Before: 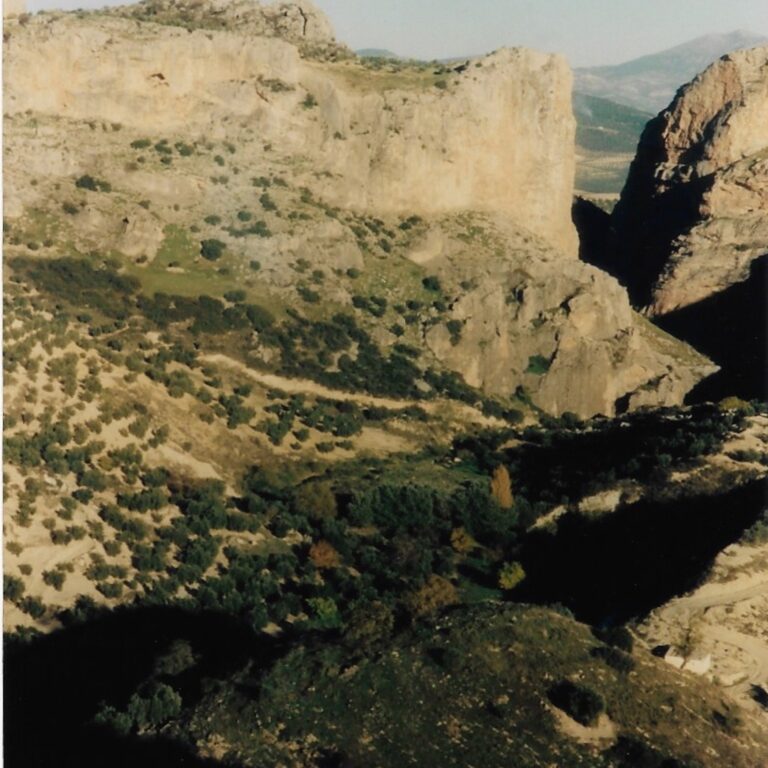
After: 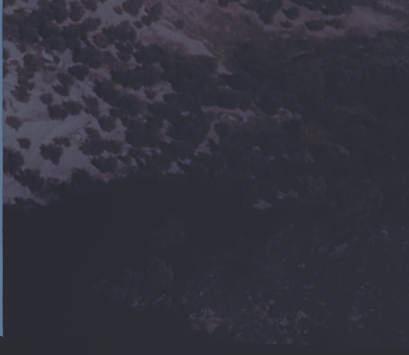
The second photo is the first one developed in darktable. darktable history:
rotate and perspective: lens shift (horizontal) -0.055, automatic cropping off
crop and rotate: top 54.778%, right 46.61%, bottom 0.159%
contrast equalizer: octaves 7, y [[0.6 ×6], [0.55 ×6], [0 ×6], [0 ×6], [0 ×6]], mix -0.36
rgb curve: curves: ch0 [(0, 0.186) (0.314, 0.284) (0.576, 0.466) (0.805, 0.691) (0.936, 0.886)]; ch1 [(0, 0.186) (0.314, 0.284) (0.581, 0.534) (0.771, 0.746) (0.936, 0.958)]; ch2 [(0, 0.216) (0.275, 0.39) (1, 1)], mode RGB, independent channels, compensate middle gray true, preserve colors none
local contrast: on, module defaults
exposure: exposure -2.002 EV, compensate highlight preservation false
sharpen: amount 0.2
